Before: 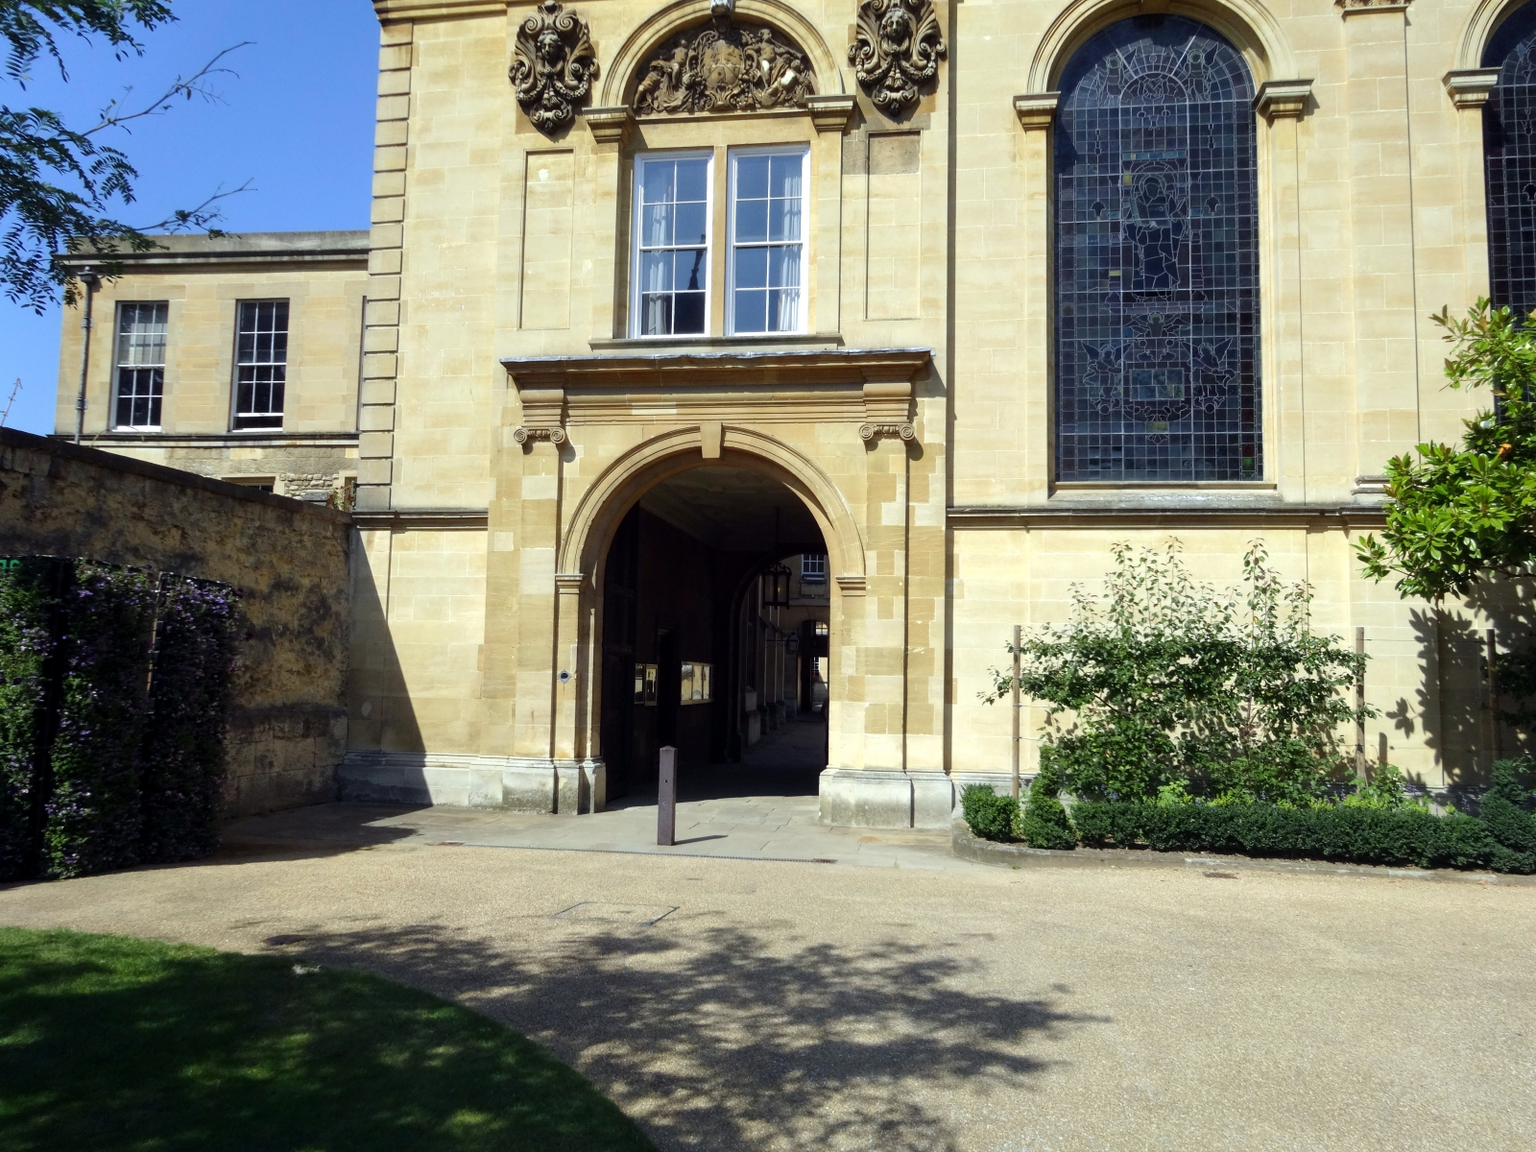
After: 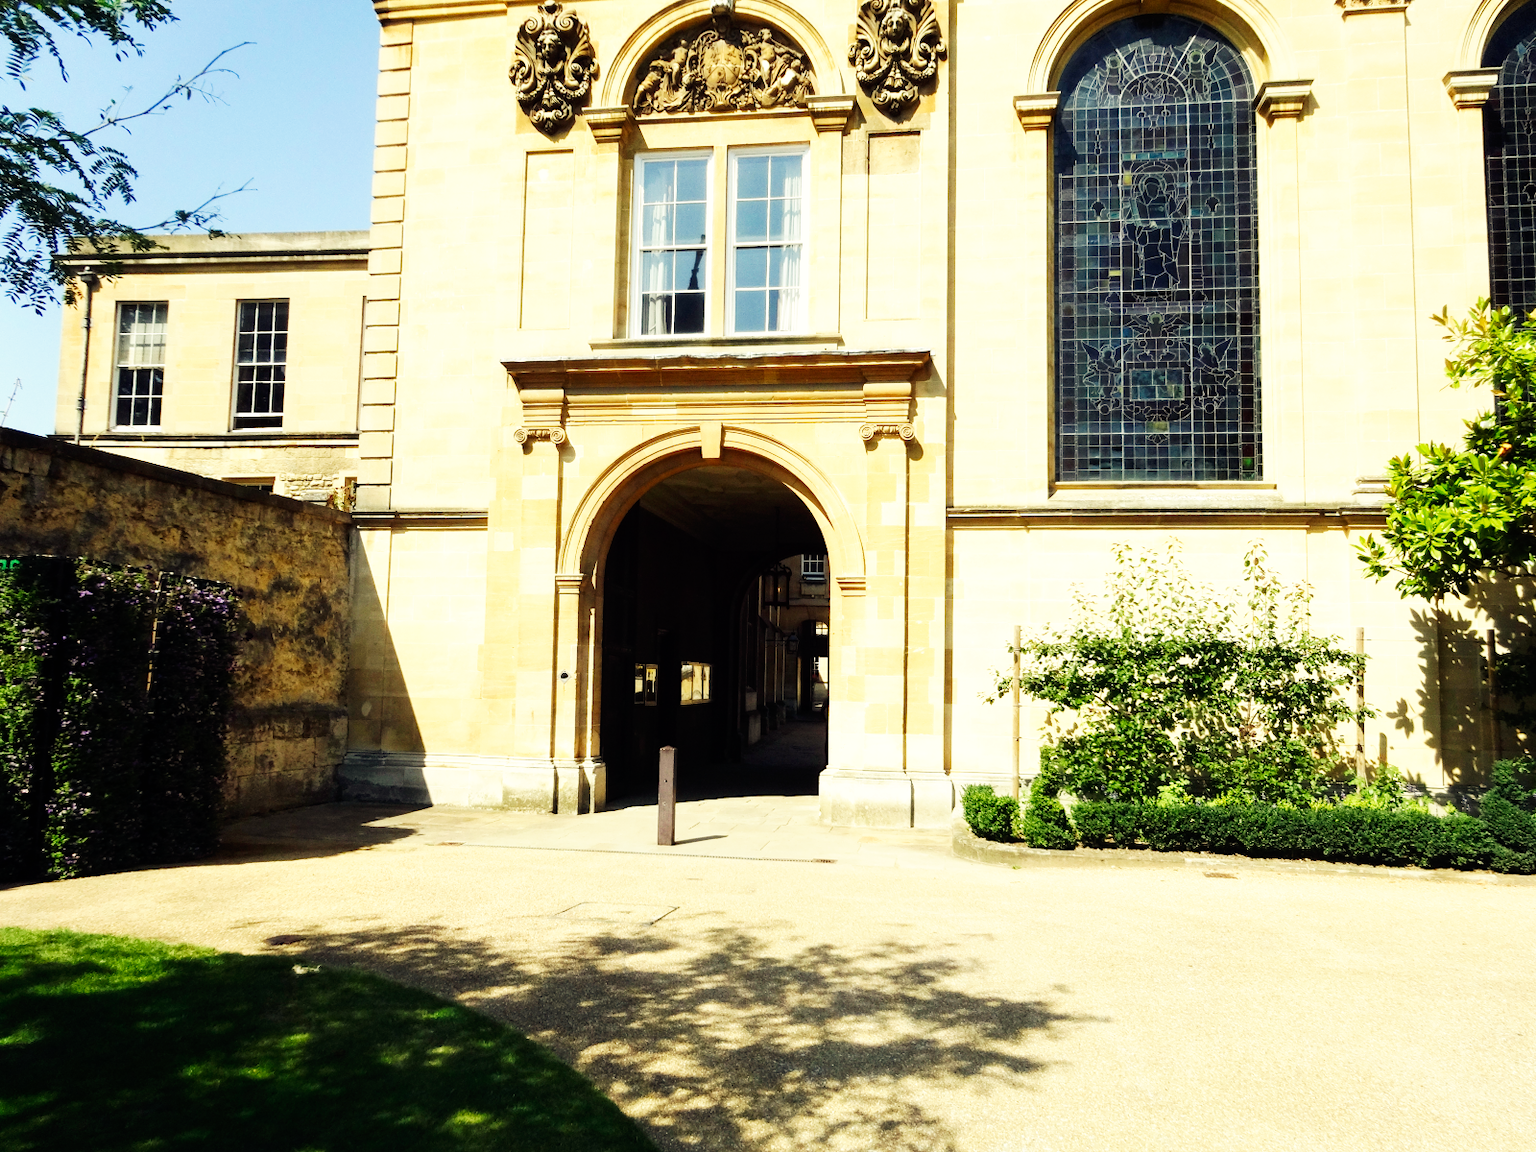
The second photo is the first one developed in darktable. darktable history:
white balance: red 1.08, blue 0.791
base curve: curves: ch0 [(0, 0) (0.007, 0.004) (0.027, 0.03) (0.046, 0.07) (0.207, 0.54) (0.442, 0.872) (0.673, 0.972) (1, 1)], preserve colors none
